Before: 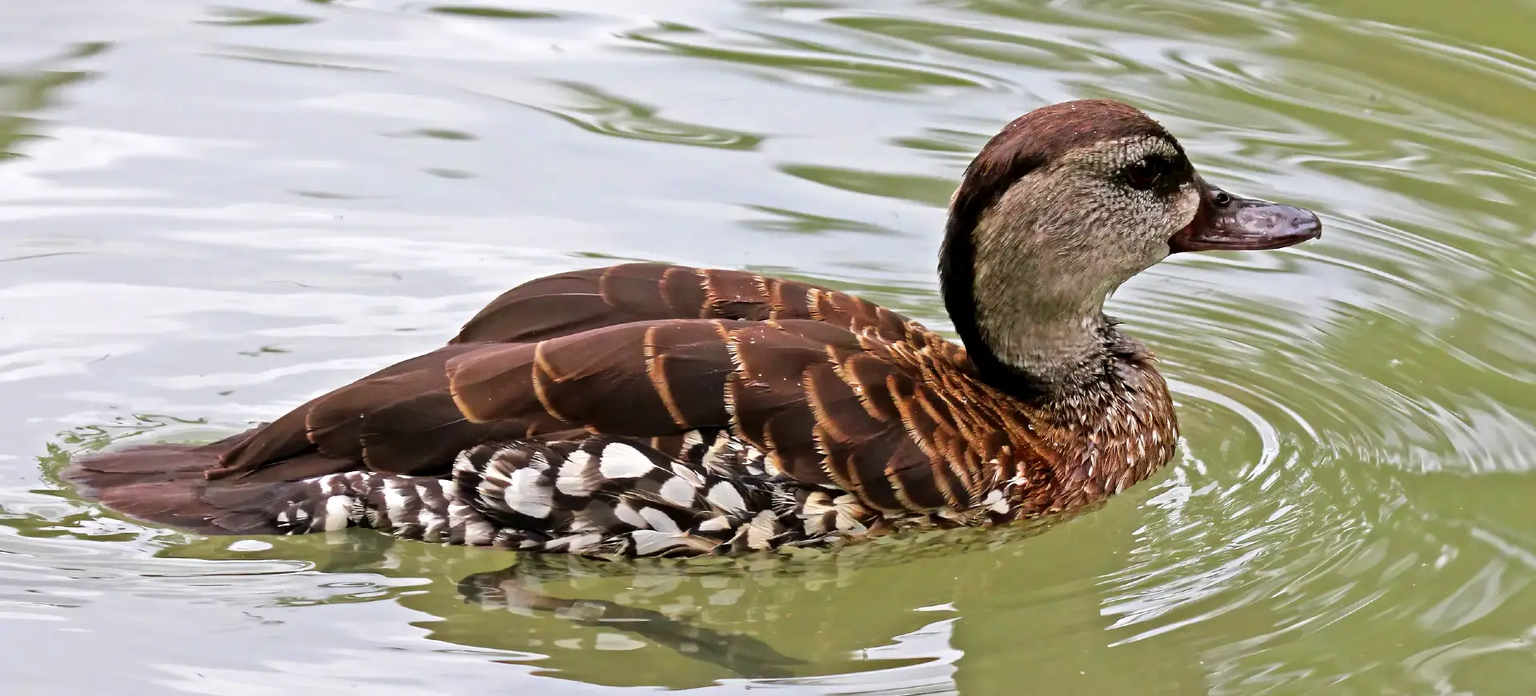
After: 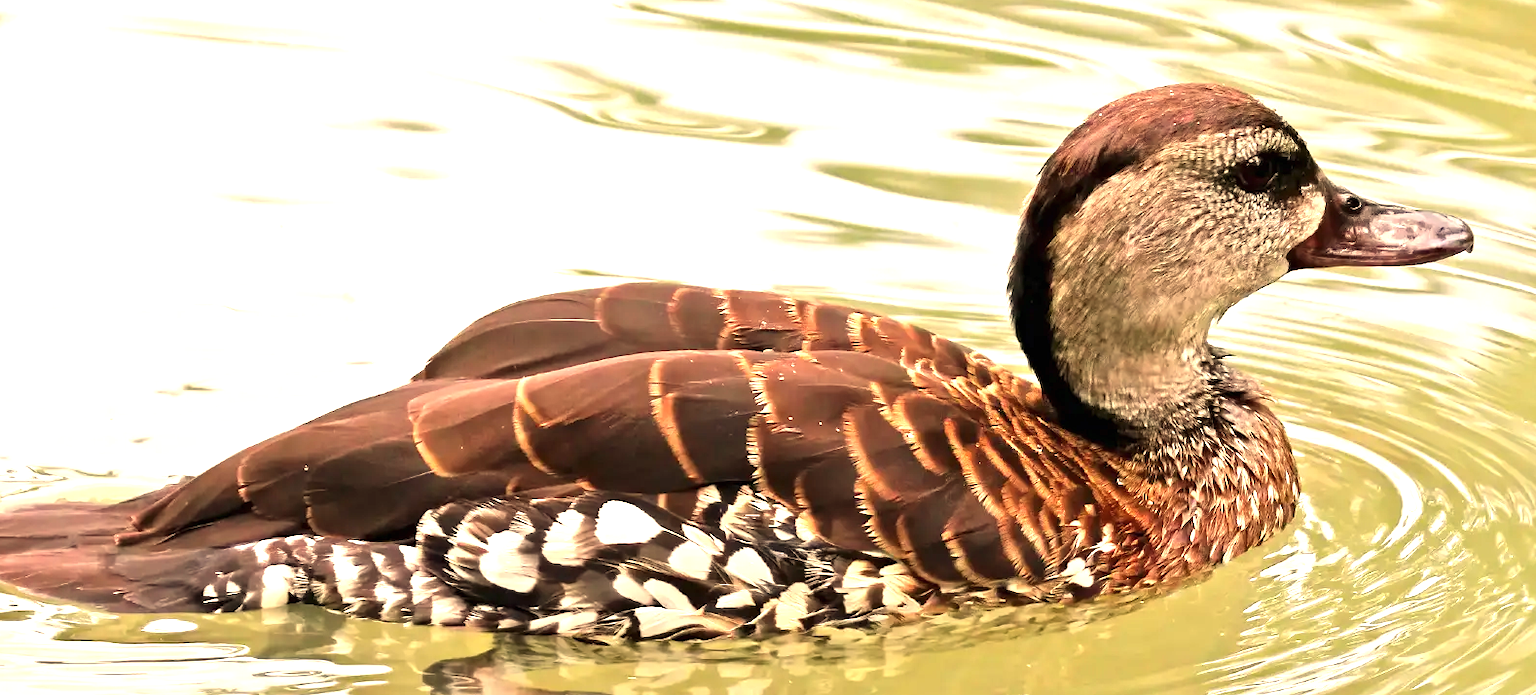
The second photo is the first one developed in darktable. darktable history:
exposure: black level correction 0, exposure 1.1 EV, compensate exposure bias true, compensate highlight preservation false
white balance: red 1.138, green 0.996, blue 0.812
tone equalizer: on, module defaults
crop and rotate: left 7.196%, top 4.574%, right 10.605%, bottom 13.178%
contrast brightness saturation: contrast 0.01, saturation -0.05
